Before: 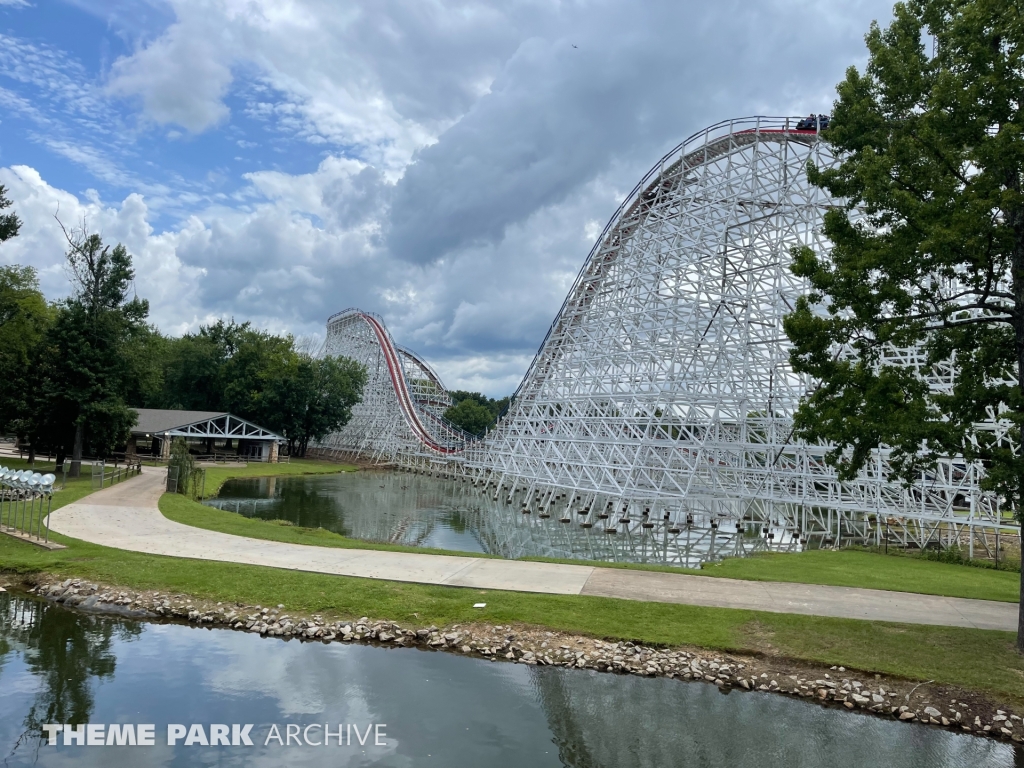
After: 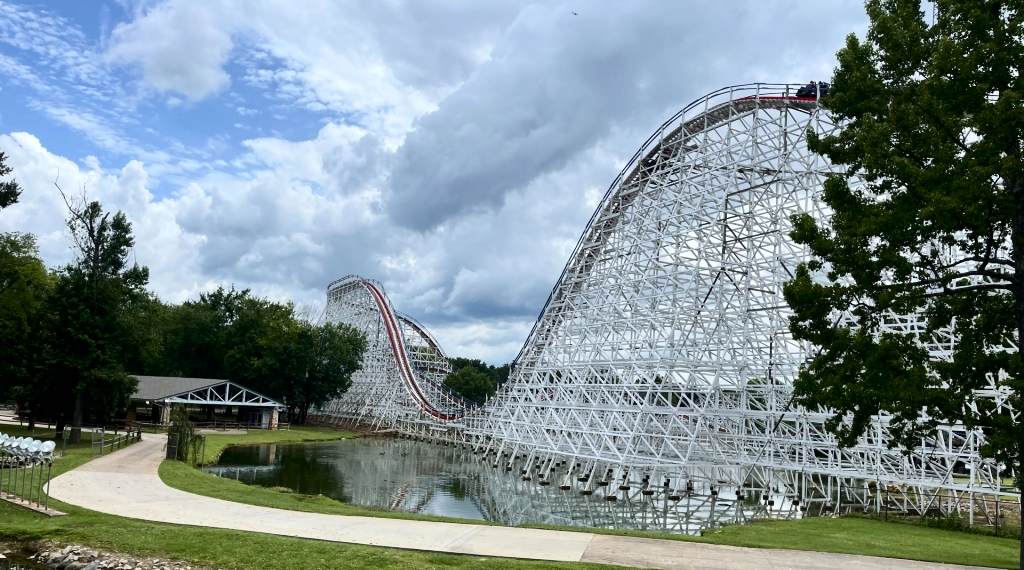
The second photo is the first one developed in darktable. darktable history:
contrast brightness saturation: contrast 0.279
crop: top 4.339%, bottom 21.028%
